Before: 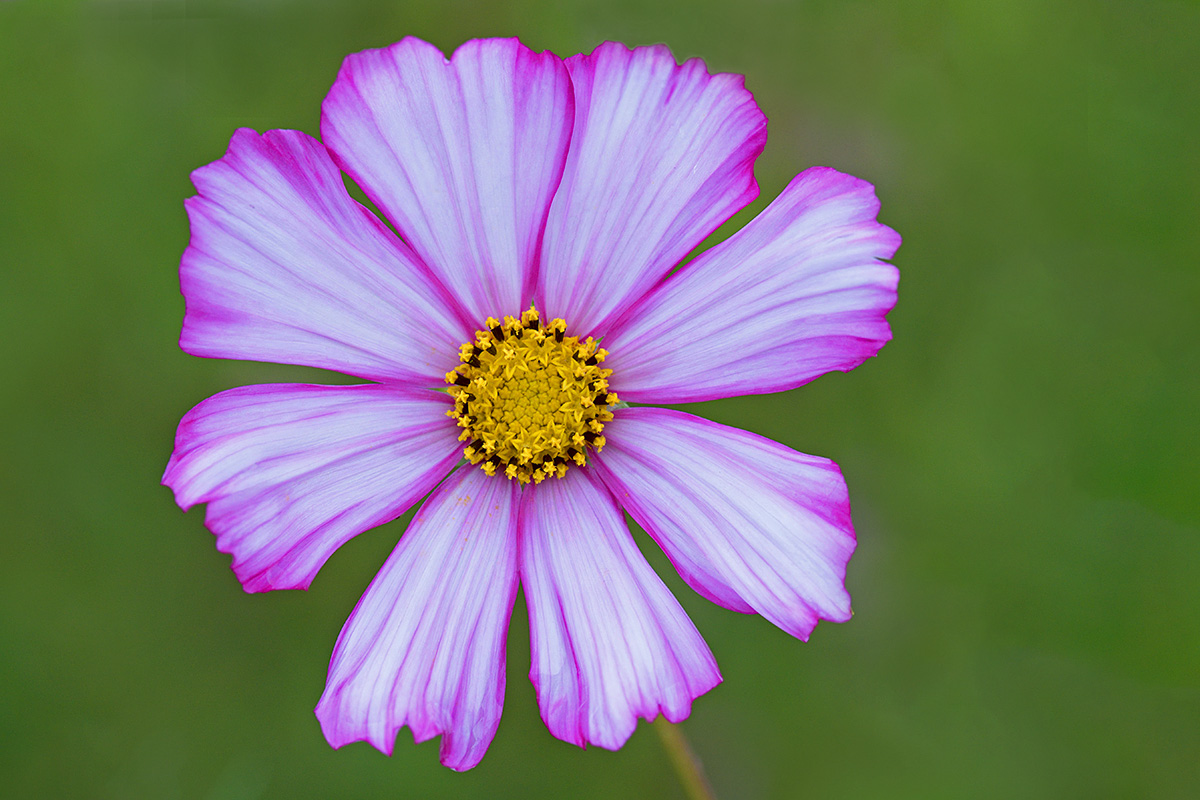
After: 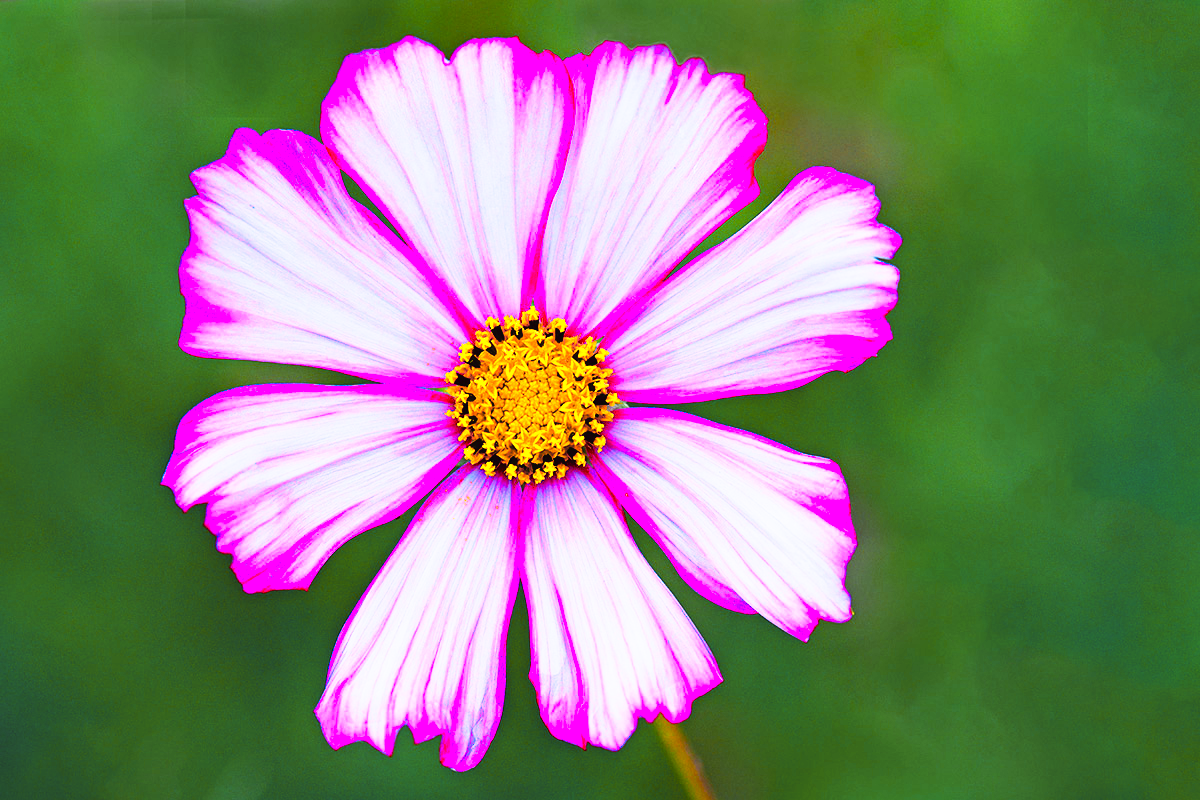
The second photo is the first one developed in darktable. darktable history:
color zones: curves: ch0 [(0.257, 0.558) (0.75, 0.565)]; ch1 [(0.004, 0.857) (0.14, 0.416) (0.257, 0.695) (0.442, 0.032) (0.736, 0.266) (0.891, 0.741)]; ch2 [(0, 0.623) (0.112, 0.436) (0.271, 0.474) (0.516, 0.64) (0.743, 0.286)]
tone curve: curves: ch0 [(0, 0) (0.003, 0.03) (0.011, 0.022) (0.025, 0.018) (0.044, 0.031) (0.069, 0.035) (0.1, 0.04) (0.136, 0.046) (0.177, 0.063) (0.224, 0.087) (0.277, 0.15) (0.335, 0.252) (0.399, 0.354) (0.468, 0.475) (0.543, 0.602) (0.623, 0.73) (0.709, 0.856) (0.801, 0.945) (0.898, 0.987) (1, 1)], preserve colors none
